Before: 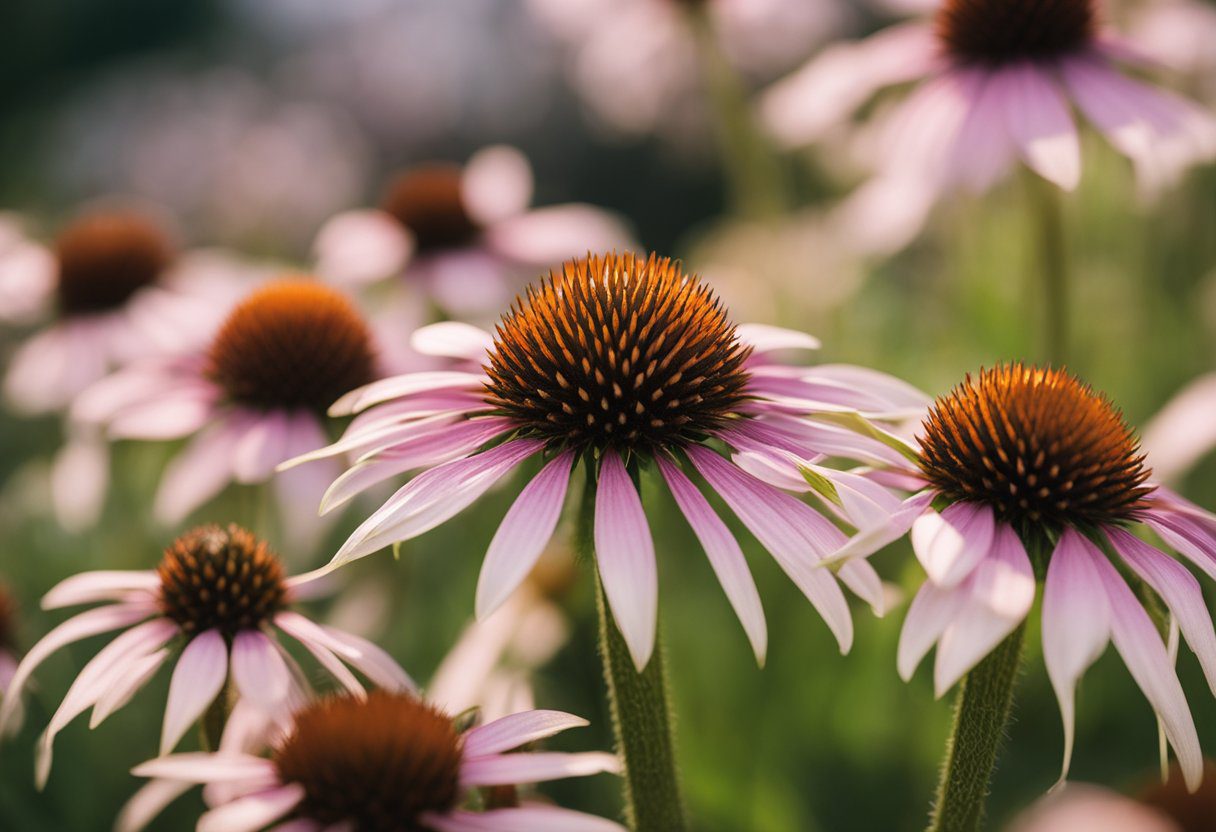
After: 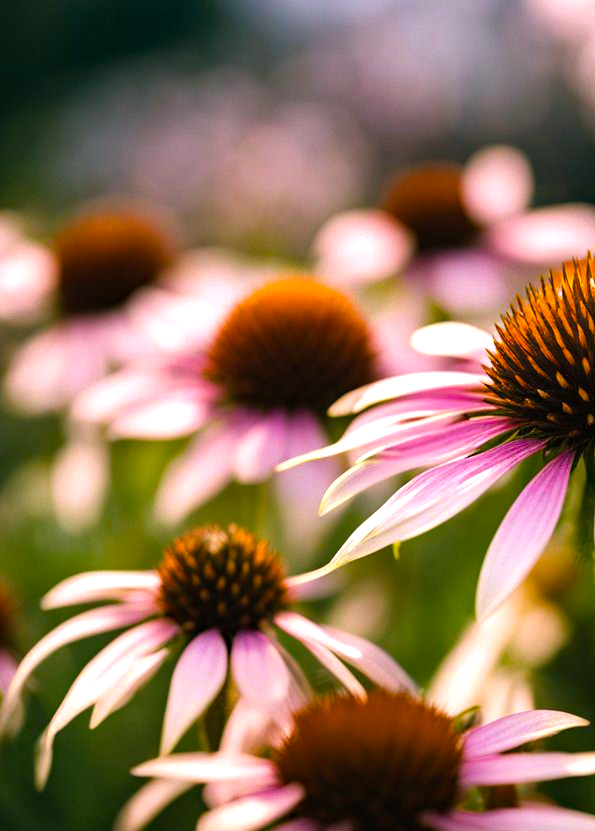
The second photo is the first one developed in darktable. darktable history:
haze removal: compatibility mode true, adaptive false
color balance rgb: shadows lift › hue 86.11°, perceptual saturation grading › global saturation 31.155%, perceptual brilliance grading › global brilliance 11.242%, global vibrance 25.09%, contrast 9.636%
crop and rotate: left 0.037%, top 0%, right 50.958%
tone equalizer: edges refinement/feathering 500, mask exposure compensation -1.57 EV, preserve details no
